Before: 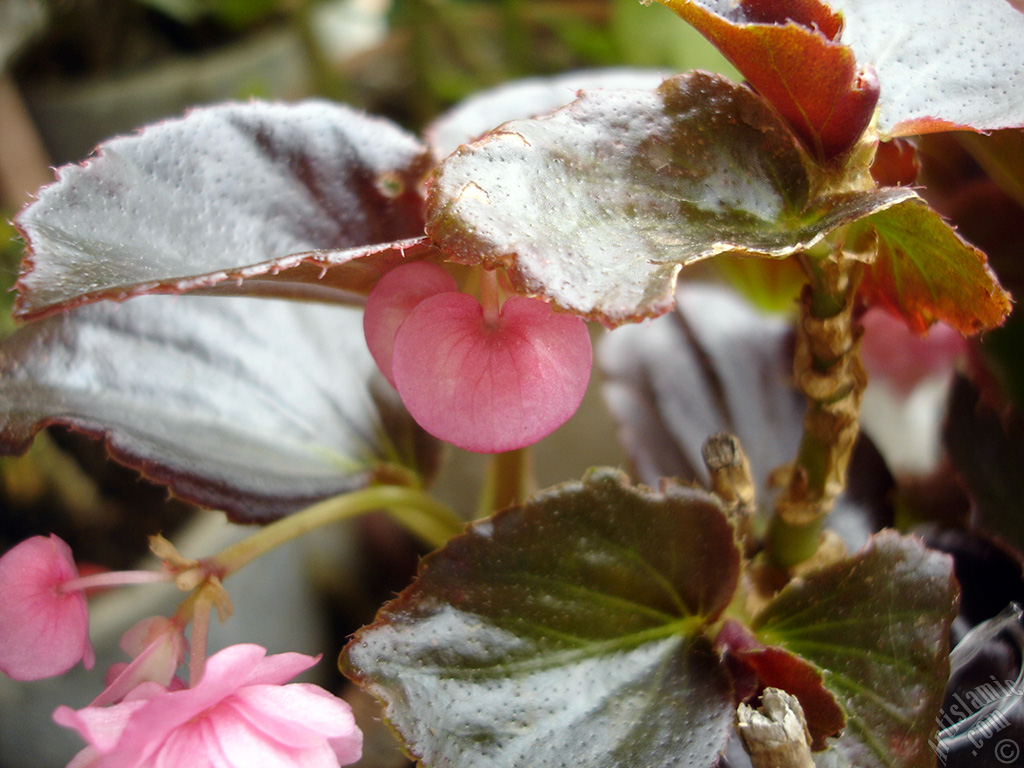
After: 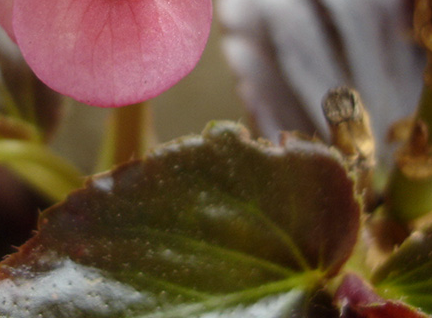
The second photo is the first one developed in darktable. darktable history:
color zones: curves: ch0 [(0.068, 0.464) (0.25, 0.5) (0.48, 0.508) (0.75, 0.536) (0.886, 0.476) (0.967, 0.456)]; ch1 [(0.066, 0.456) (0.25, 0.5) (0.616, 0.508) (0.746, 0.56) (0.934, 0.444)]
crop: left 37.186%, top 45.176%, right 20.536%, bottom 13.34%
